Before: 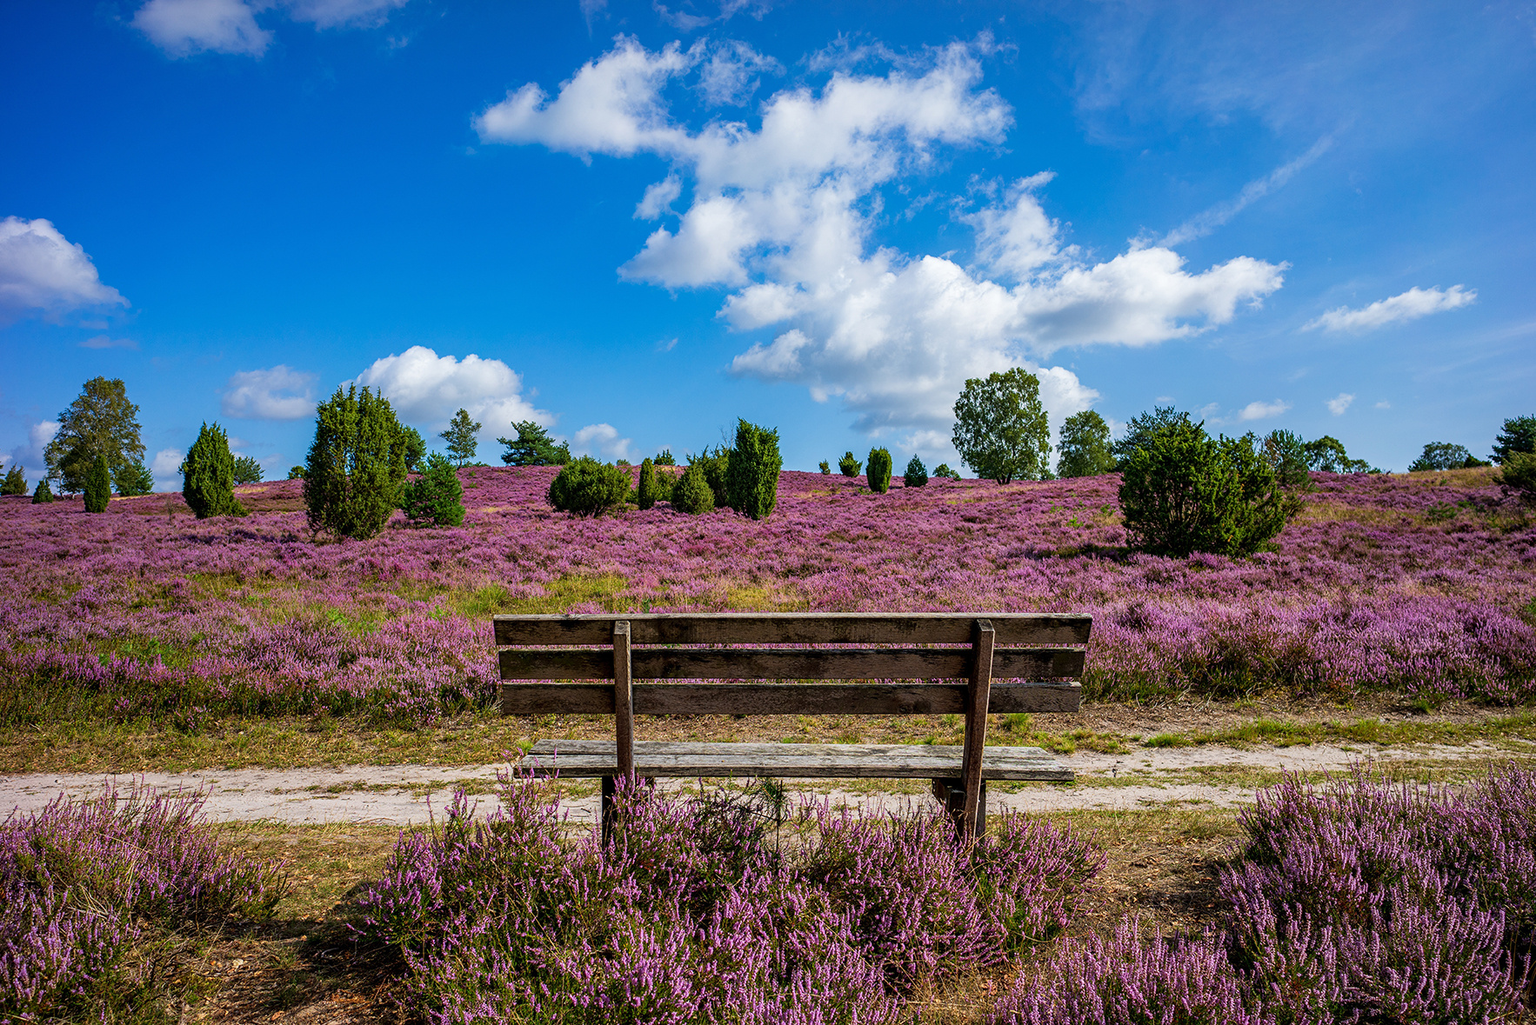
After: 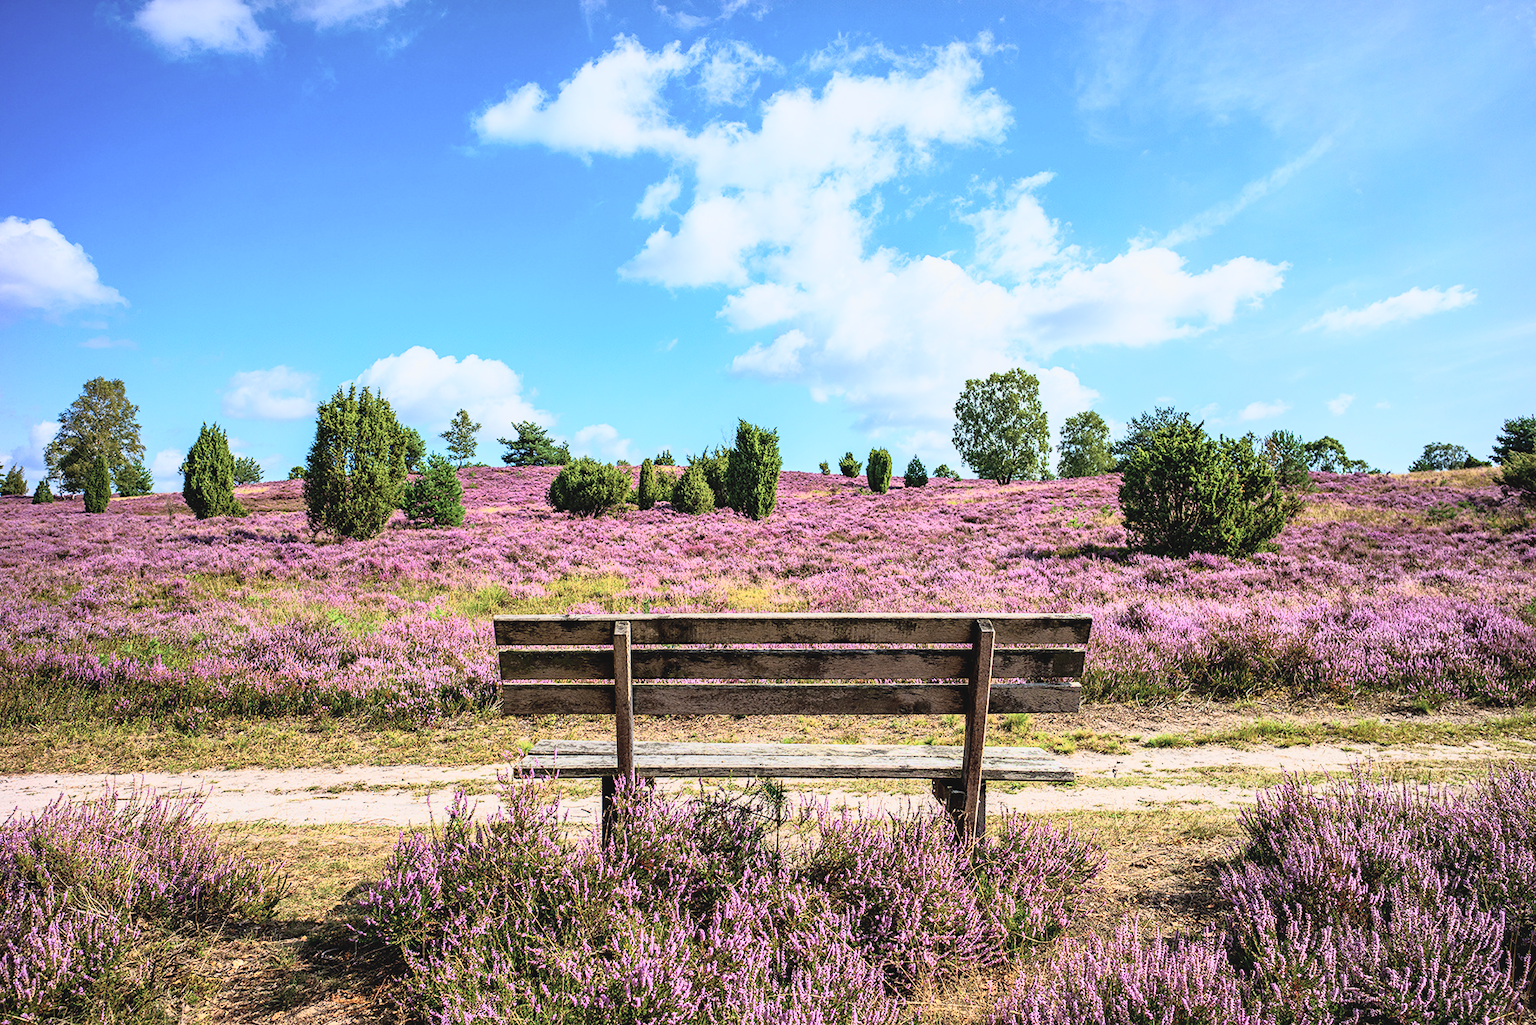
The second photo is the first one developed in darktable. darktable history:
tone curve: curves: ch0 [(0, 0.052) (0.207, 0.35) (0.392, 0.592) (0.54, 0.803) (0.725, 0.922) (0.99, 0.974)], color space Lab, independent channels, preserve colors none
